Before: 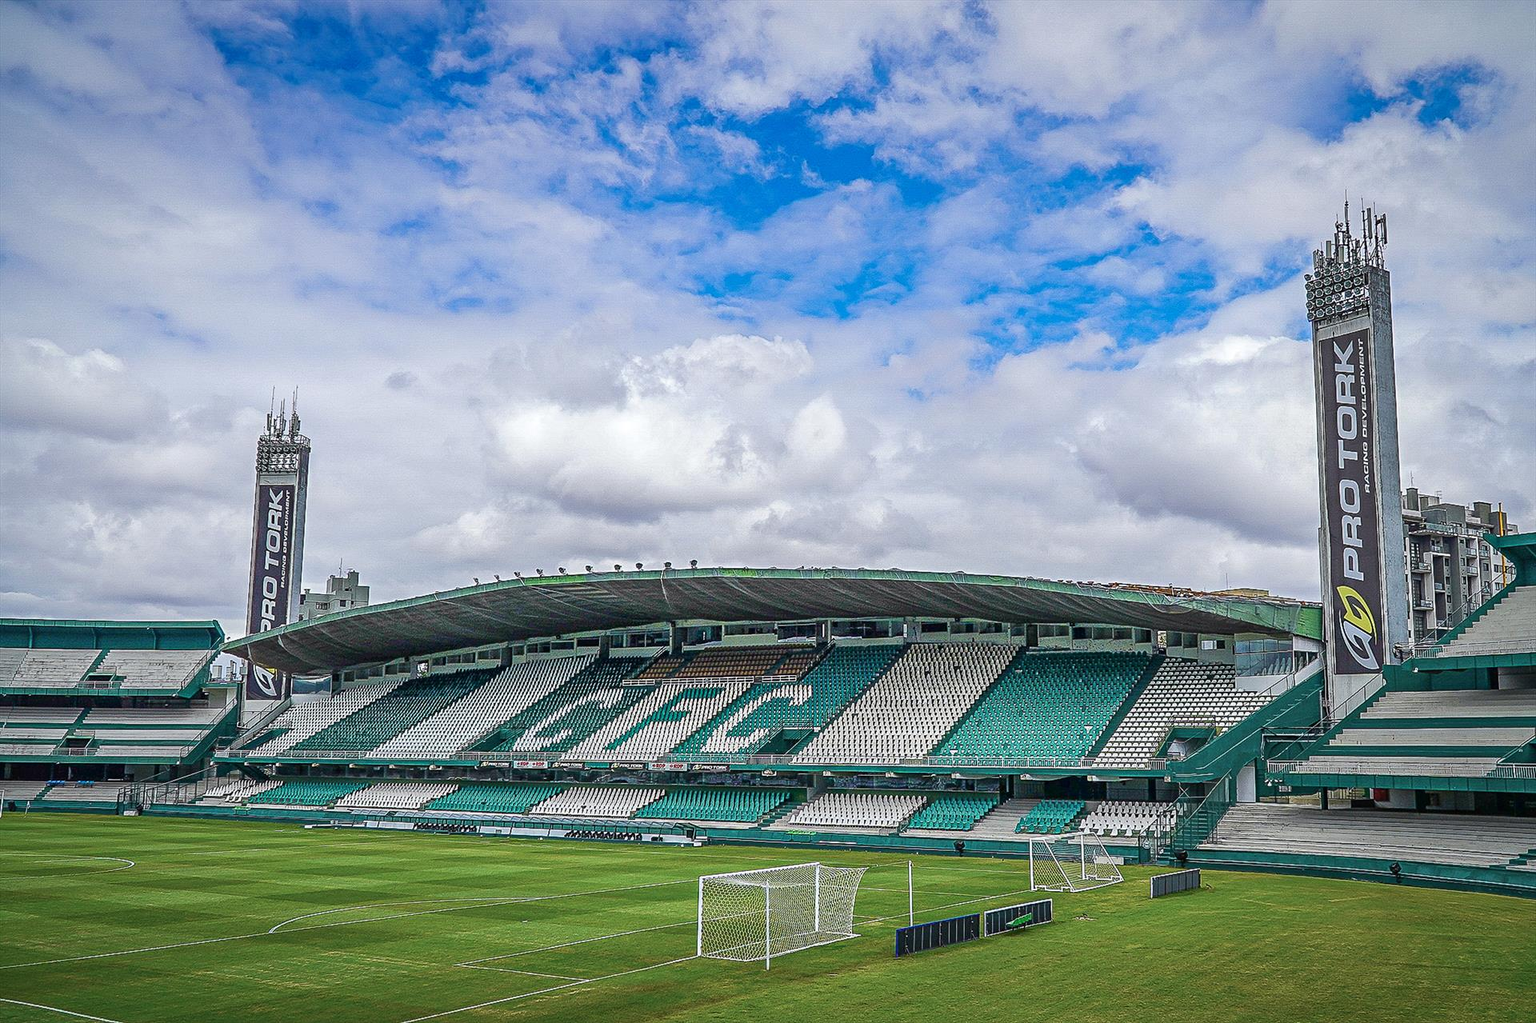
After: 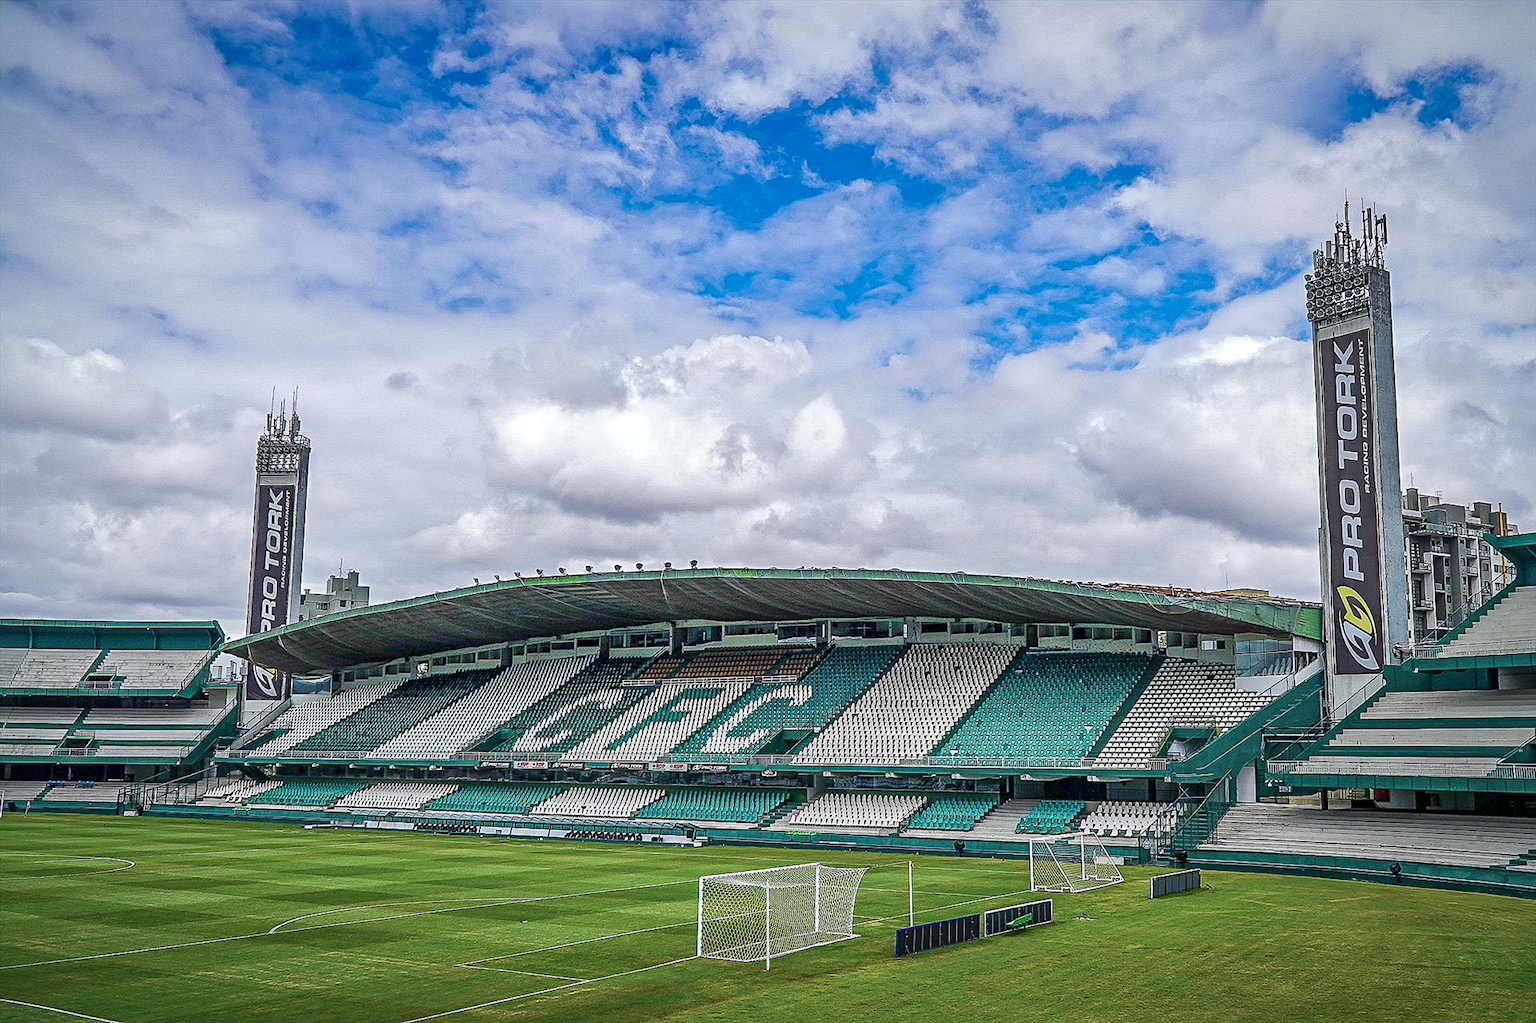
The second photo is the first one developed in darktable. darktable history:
white balance: emerald 1
local contrast: mode bilateral grid, contrast 20, coarseness 50, detail 130%, midtone range 0.2
